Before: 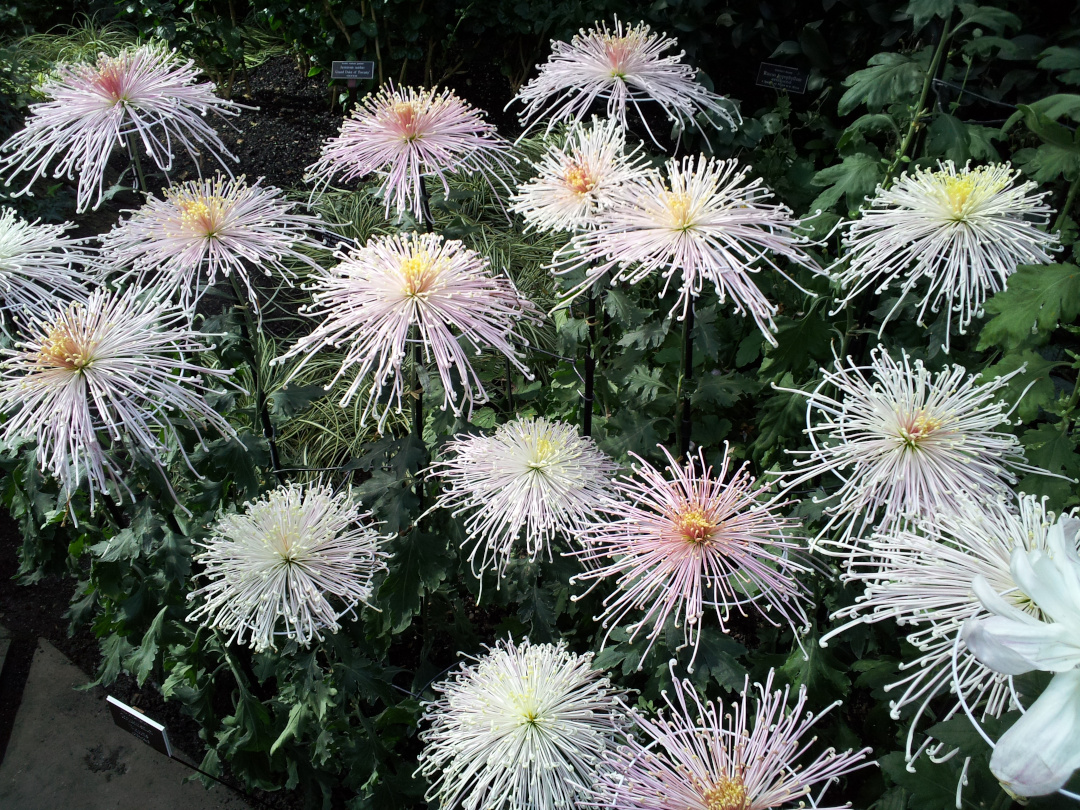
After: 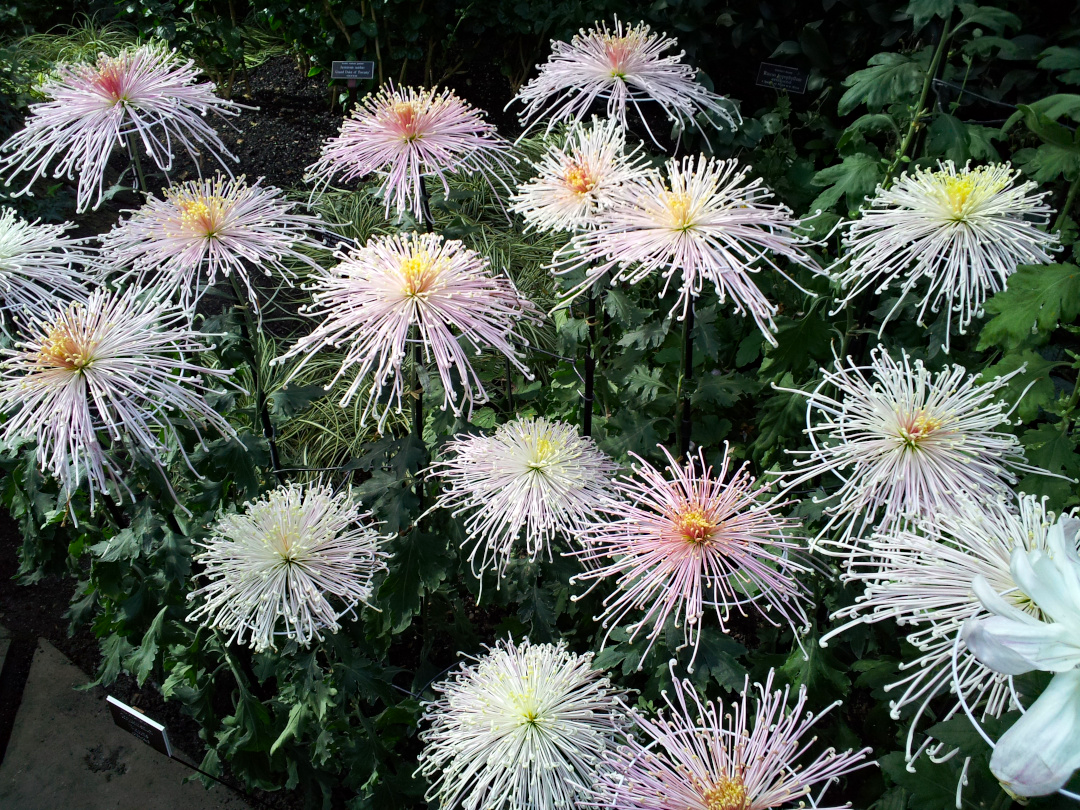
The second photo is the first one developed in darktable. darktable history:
contrast brightness saturation: contrast 0.04, saturation 0.16
haze removal: compatibility mode true, adaptive false
